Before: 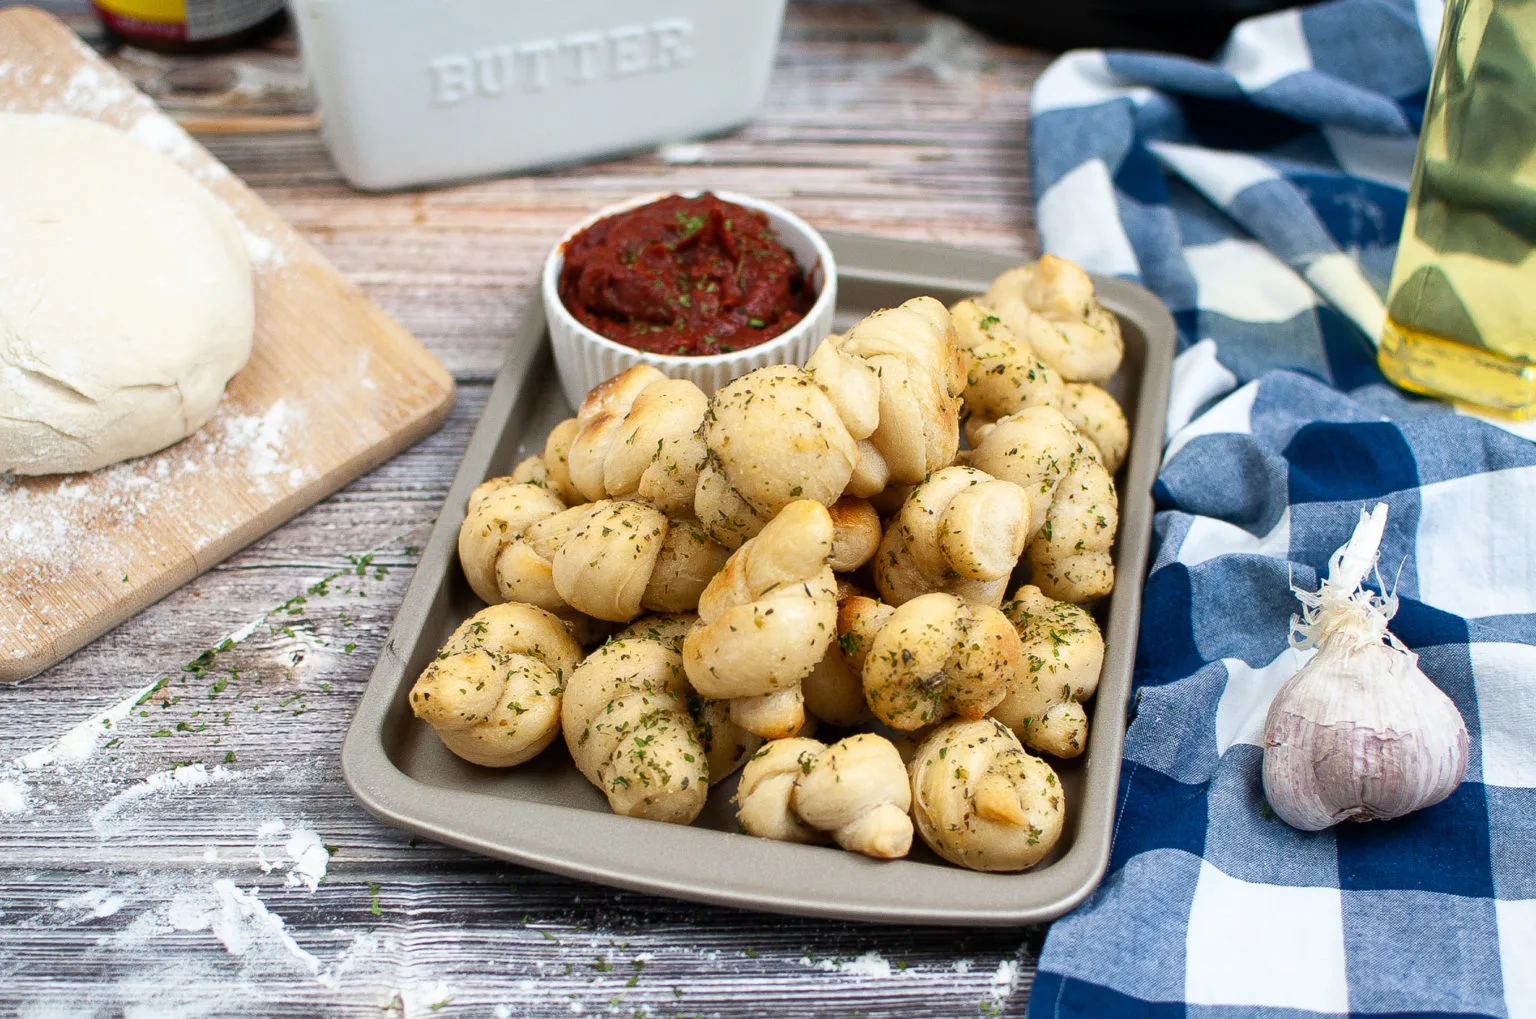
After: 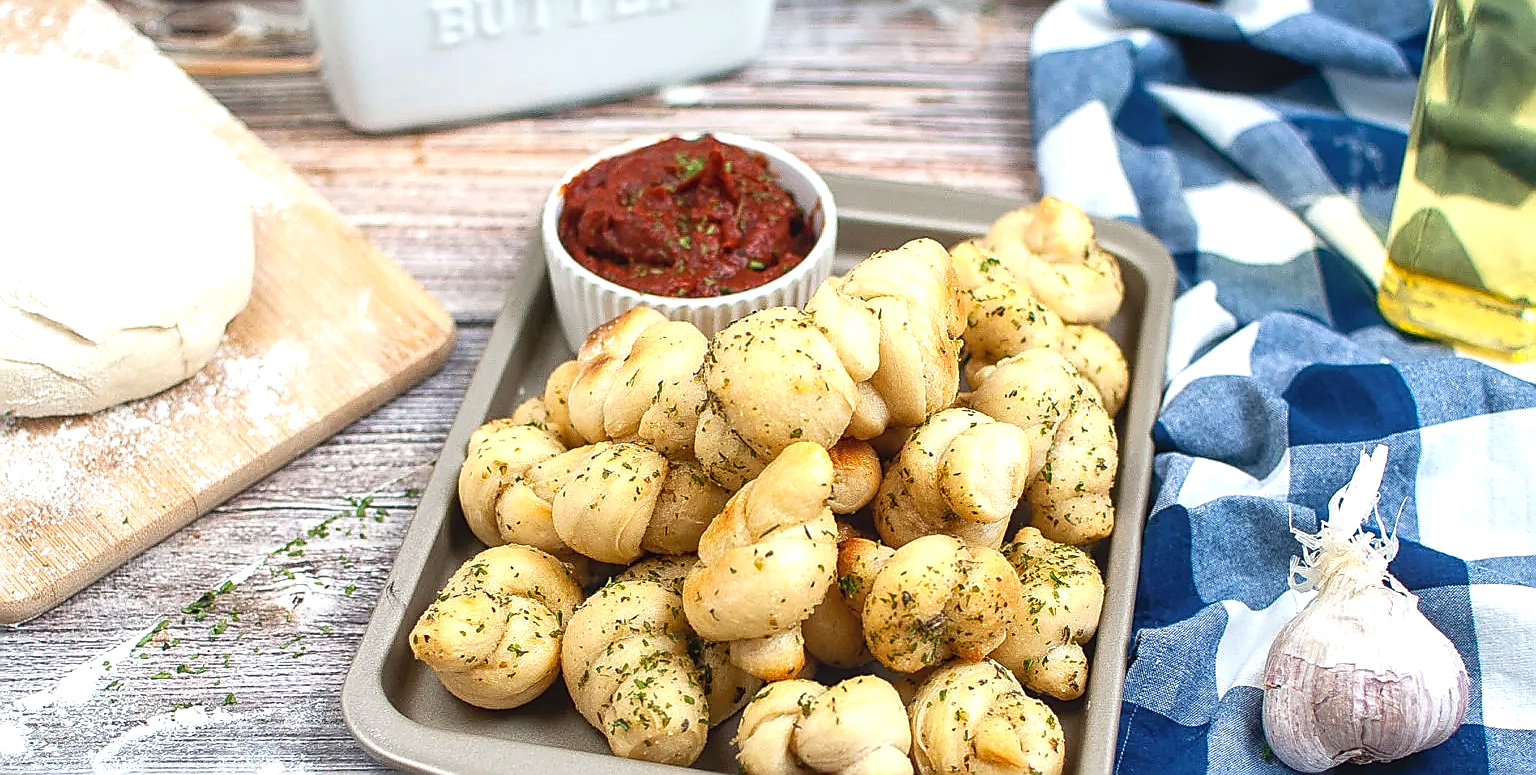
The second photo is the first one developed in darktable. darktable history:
sharpen: radius 1.369, amount 1.25, threshold 0.67
local contrast: detail 109%
exposure: black level correction 0.001, exposure 0.499 EV, compensate highlight preservation false
crop: top 5.734%, bottom 18.122%
